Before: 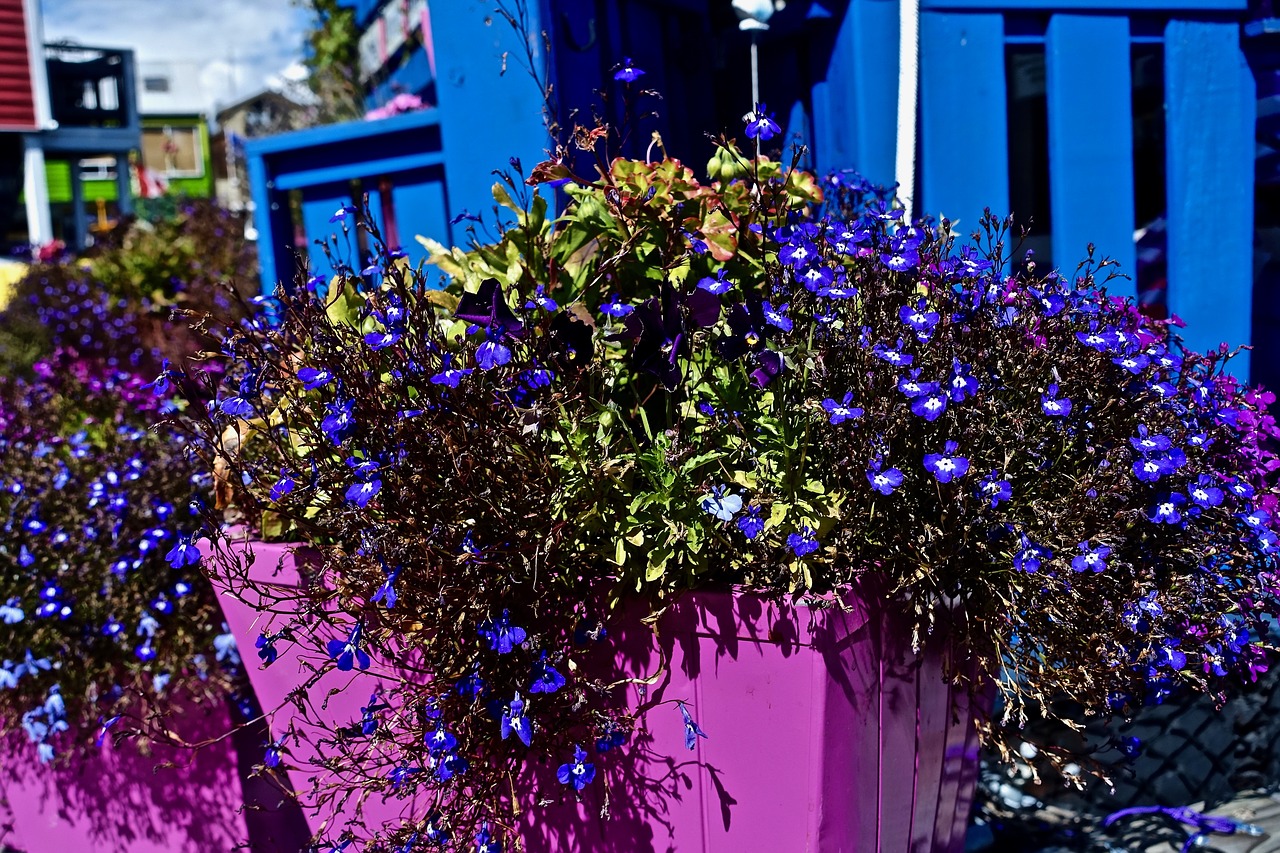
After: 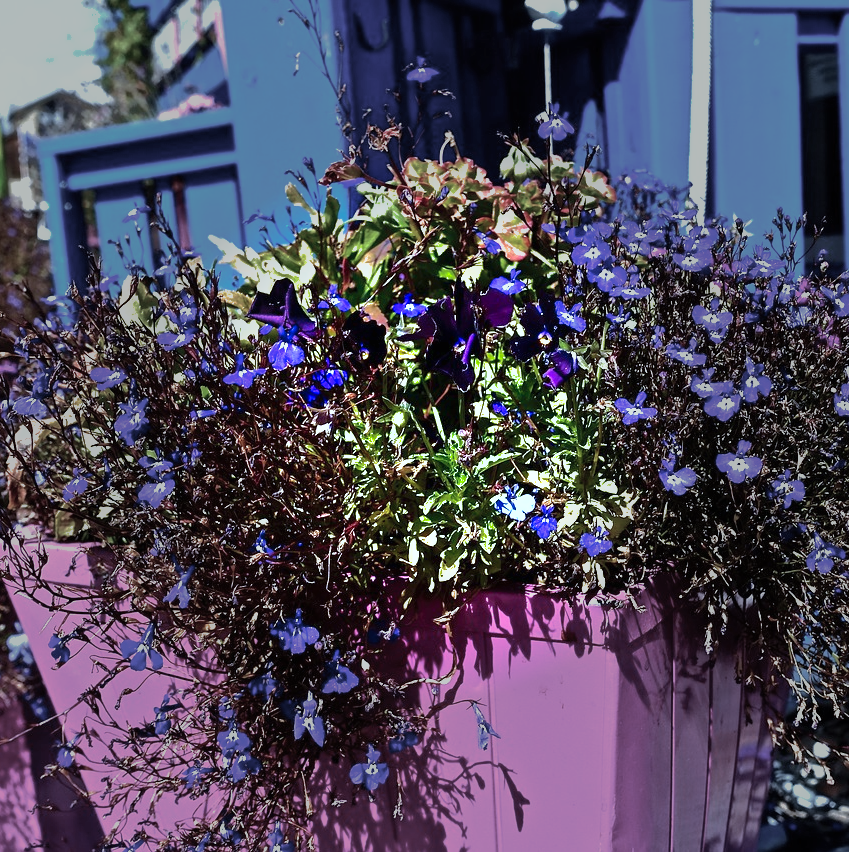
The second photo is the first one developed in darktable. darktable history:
levels: levels [0, 0.394, 0.787]
crop and rotate: left 16.184%, right 17.431%
exposure: black level correction 0, exposure 0.395 EV, compensate highlight preservation false
color correction: highlights a* -2.35, highlights b* -18.36
velvia: on, module defaults
vignetting: fall-off start 31.87%, fall-off radius 33.4%
shadows and highlights: shadows 40.21, highlights -59.93
